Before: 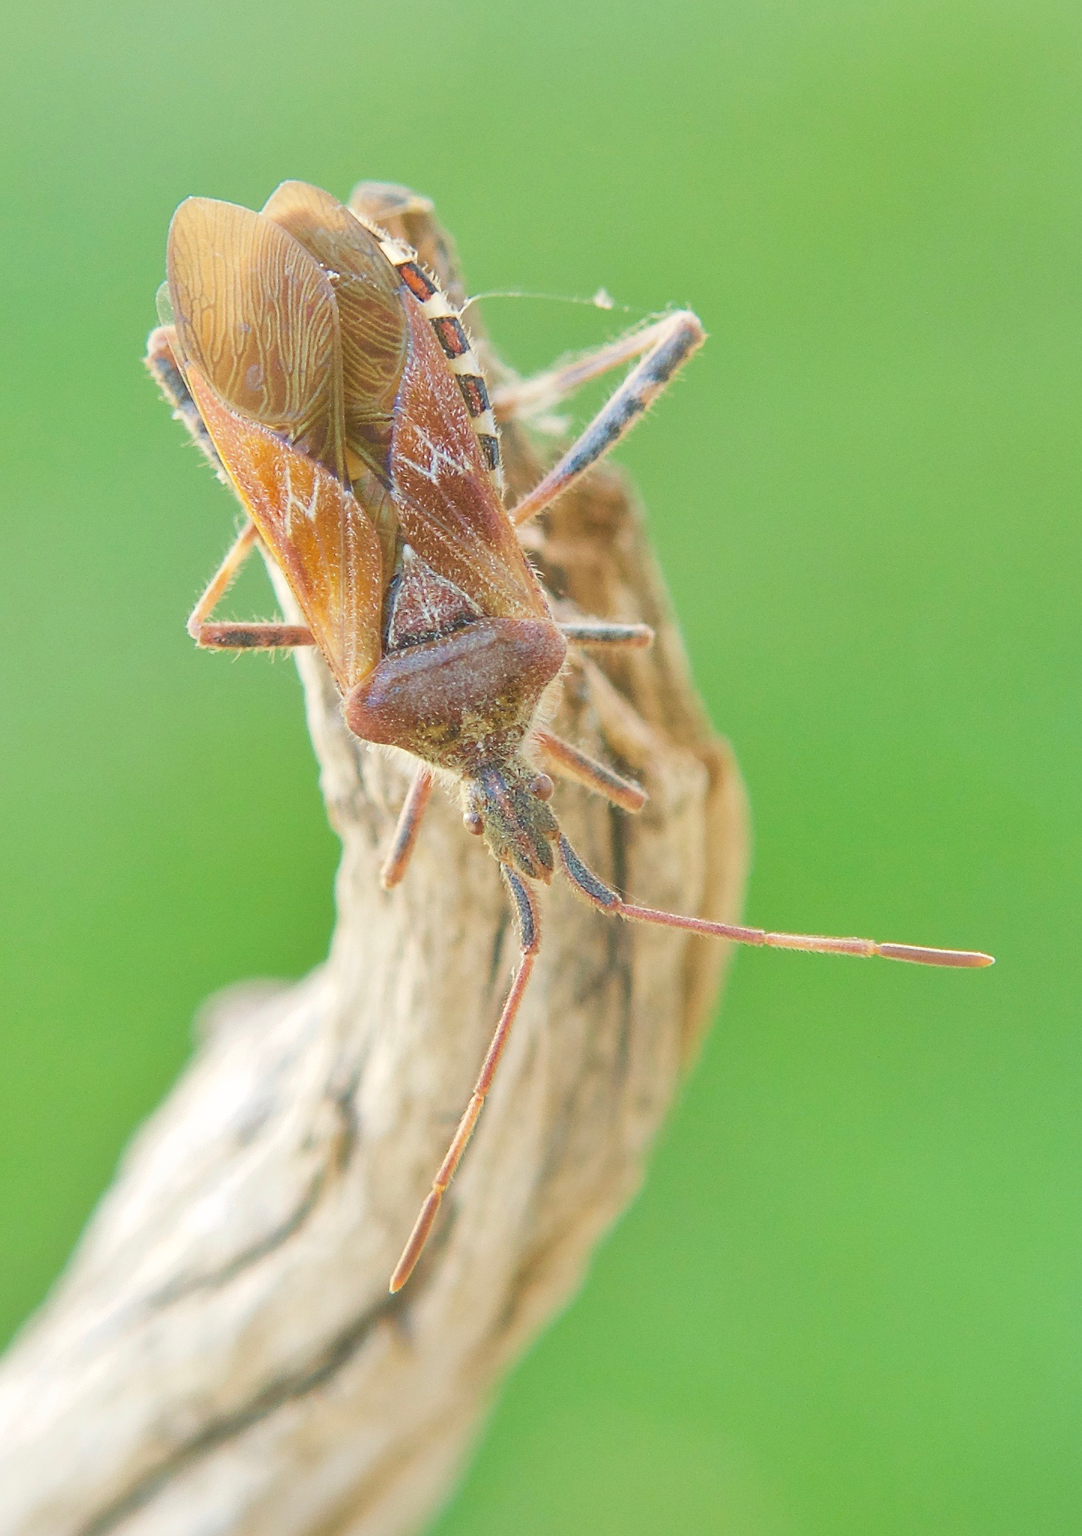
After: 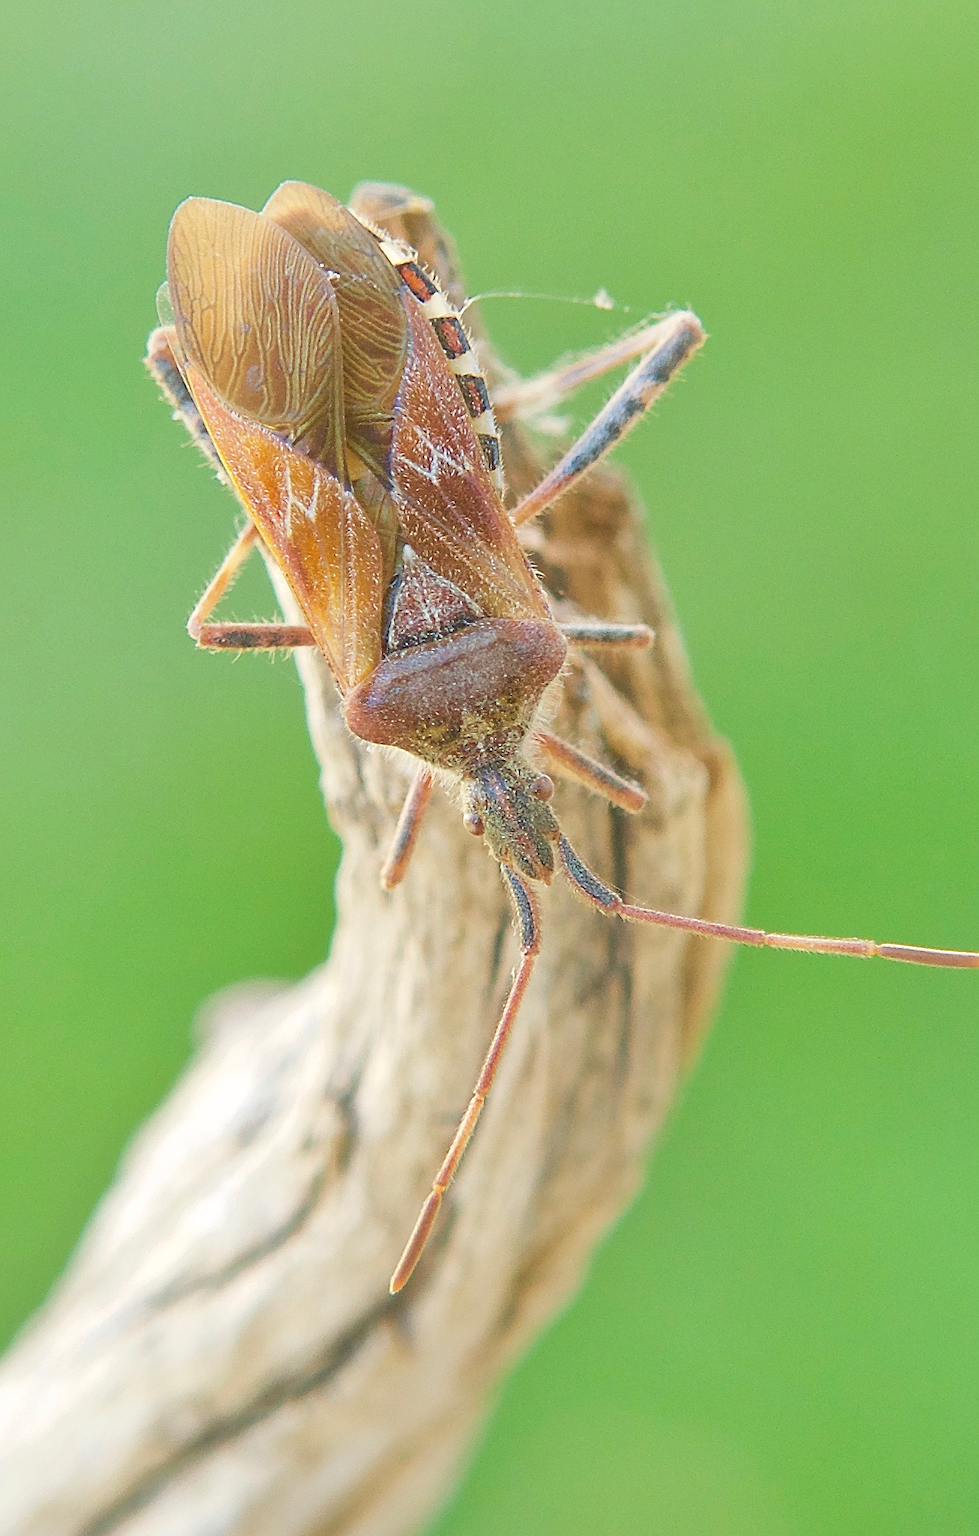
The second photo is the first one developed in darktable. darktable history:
crop: right 9.495%, bottom 0.043%
sharpen: on, module defaults
